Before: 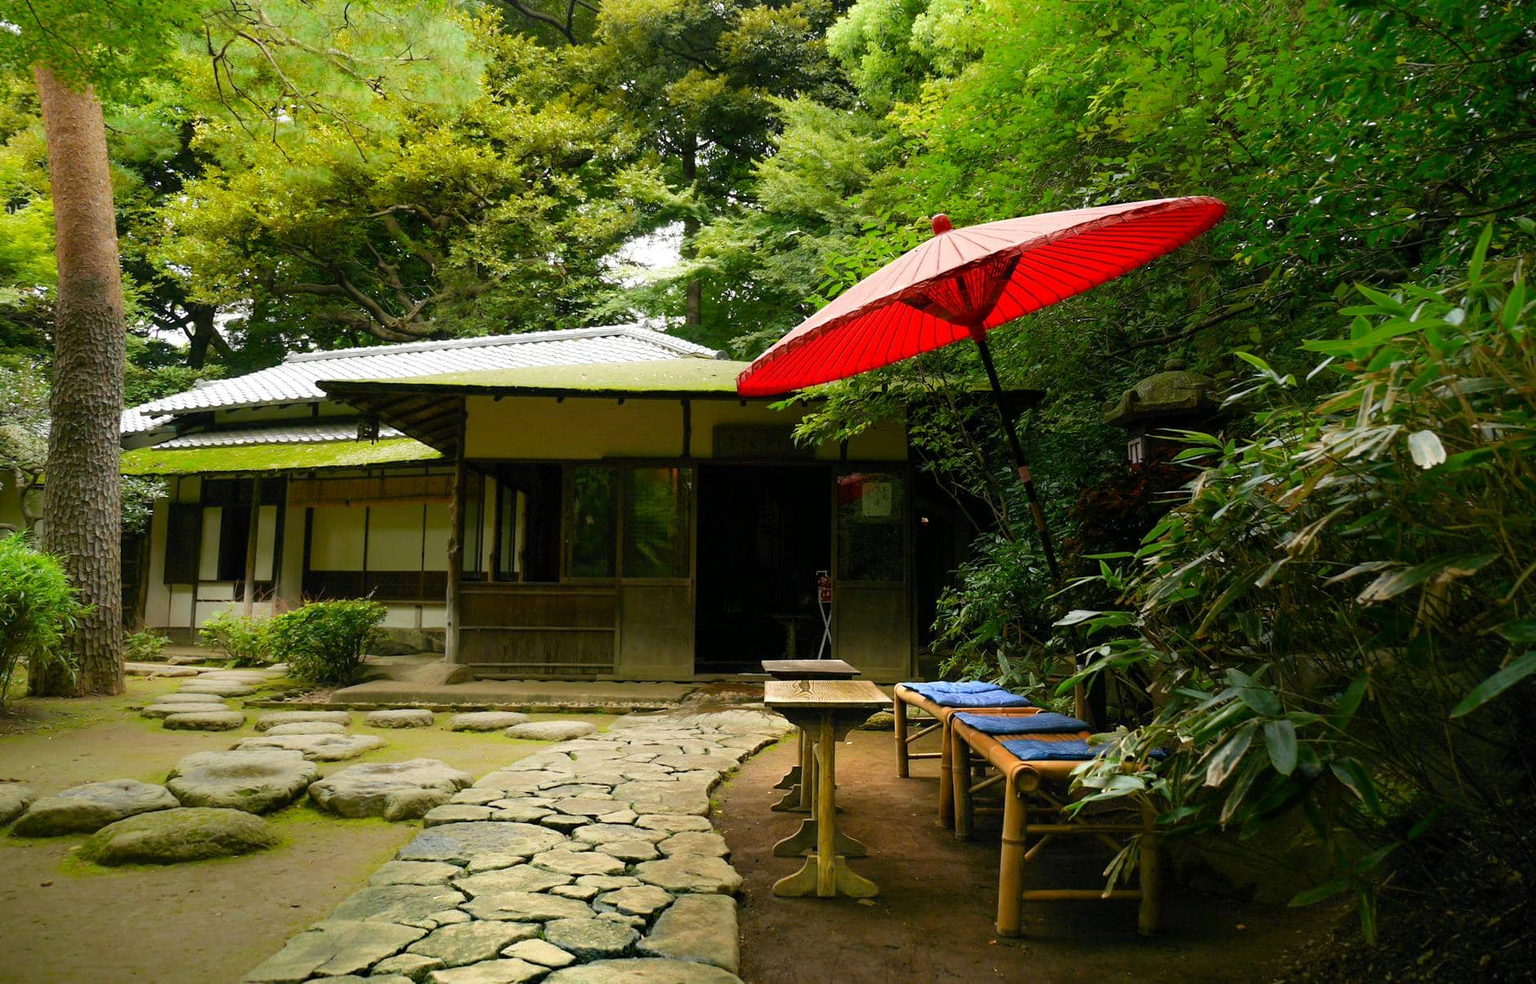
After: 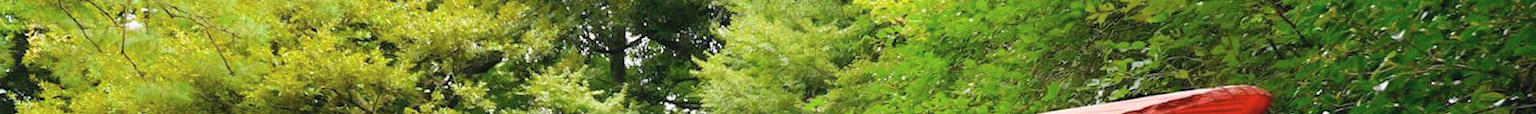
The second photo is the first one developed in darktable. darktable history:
rotate and perspective: rotation -1.32°, lens shift (horizontal) -0.031, crop left 0.015, crop right 0.985, crop top 0.047, crop bottom 0.982
crop and rotate: left 9.644%, top 9.491%, right 6.021%, bottom 80.509%
contrast brightness saturation: brightness 0.13
